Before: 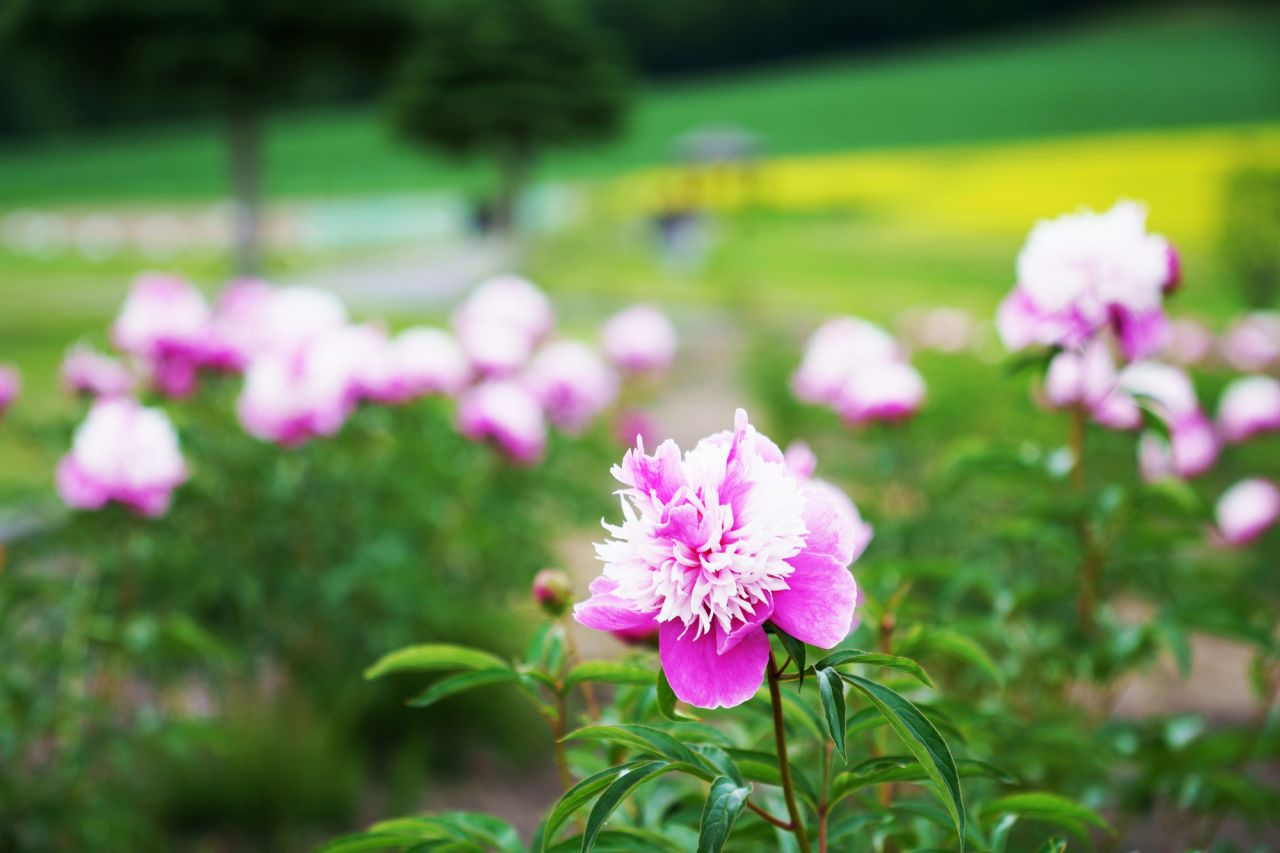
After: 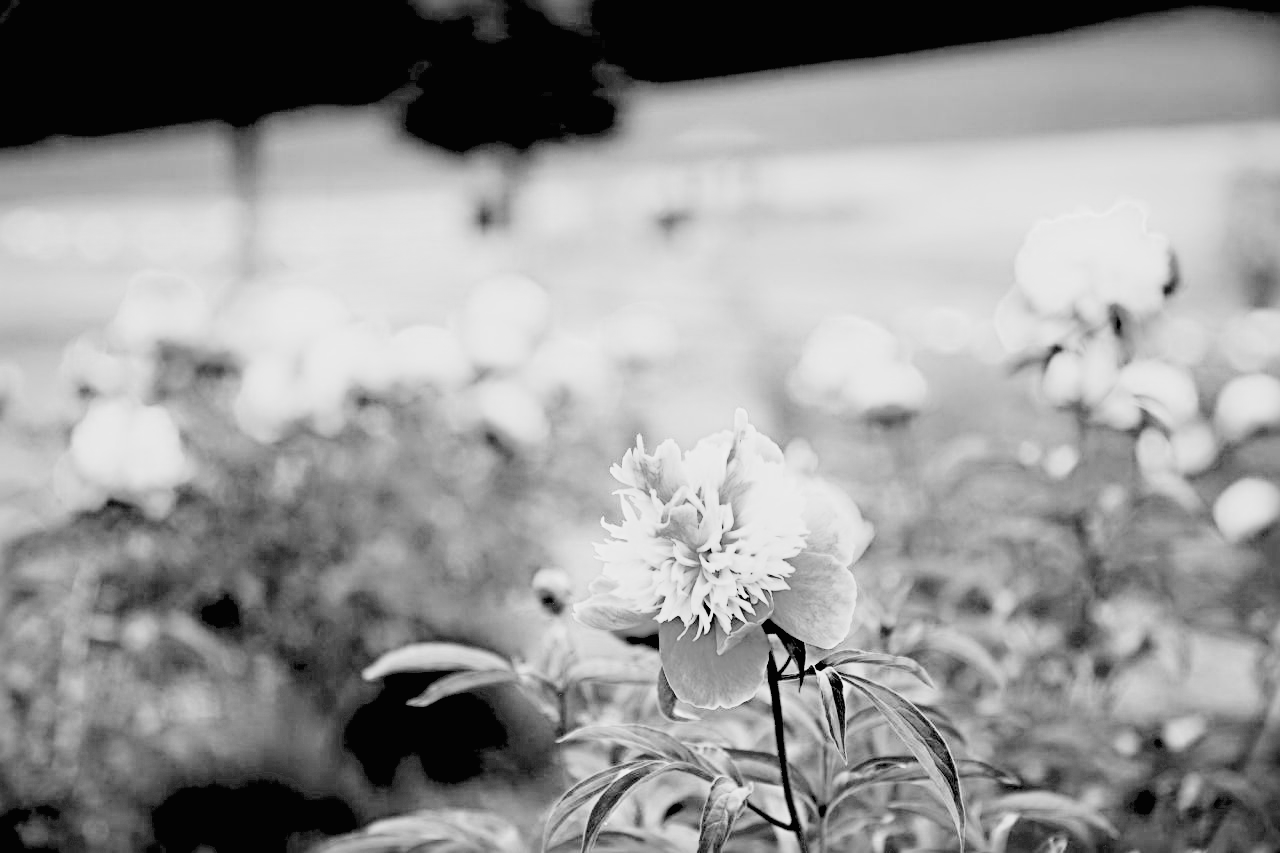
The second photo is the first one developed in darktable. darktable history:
sharpen: radius 4.883
contrast brightness saturation: contrast 0.14, brightness 0.21
white balance: red 0.871, blue 1.249
monochrome: on, module defaults
exposure: black level correction 0.035, exposure 0.9 EV, compensate highlight preservation false
filmic rgb: black relative exposure -7.65 EV, white relative exposure 4.56 EV, hardness 3.61
